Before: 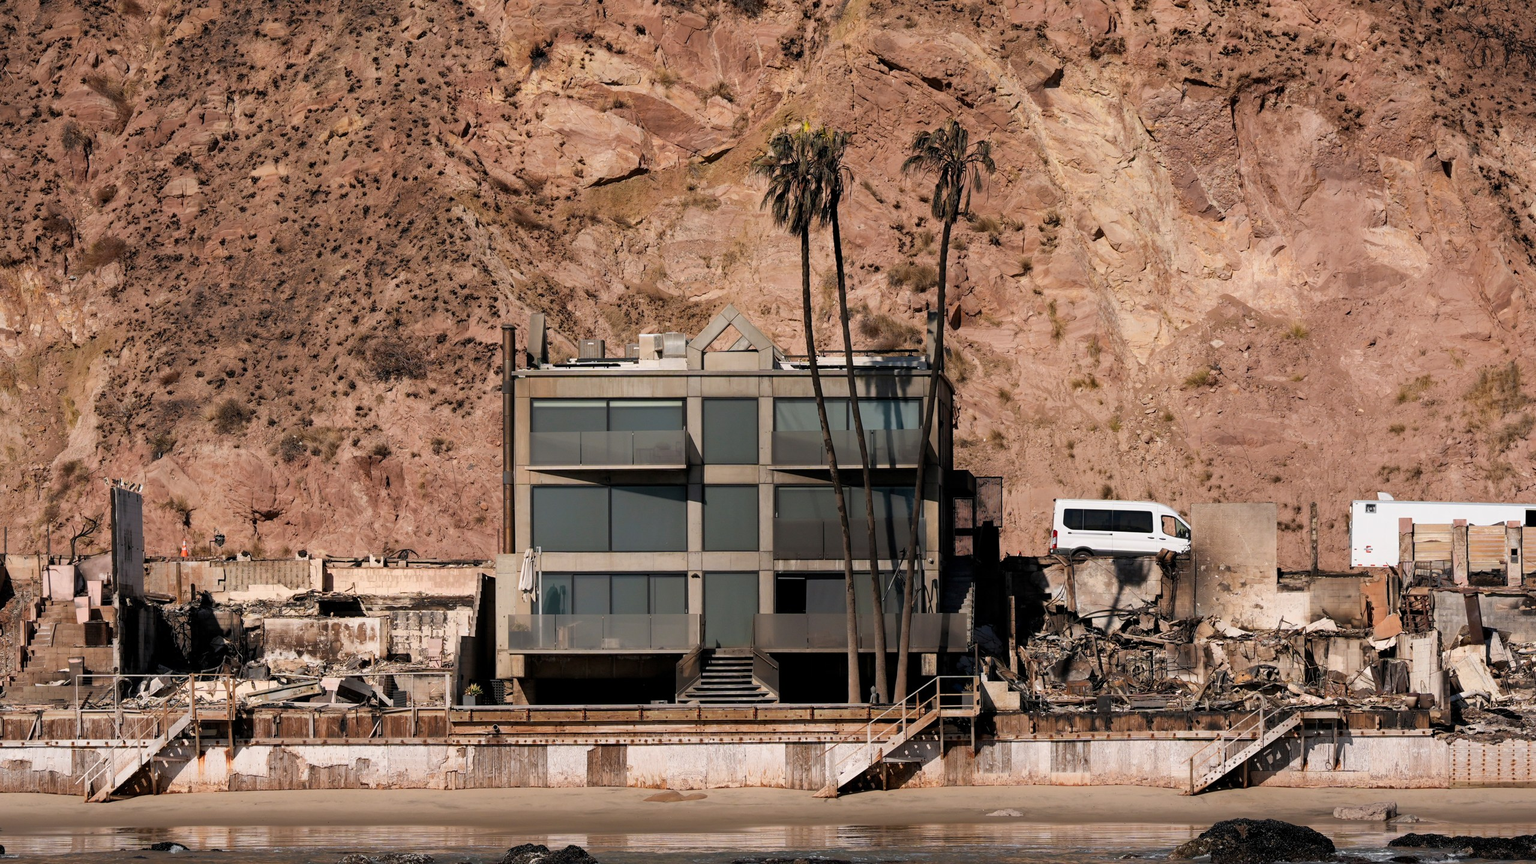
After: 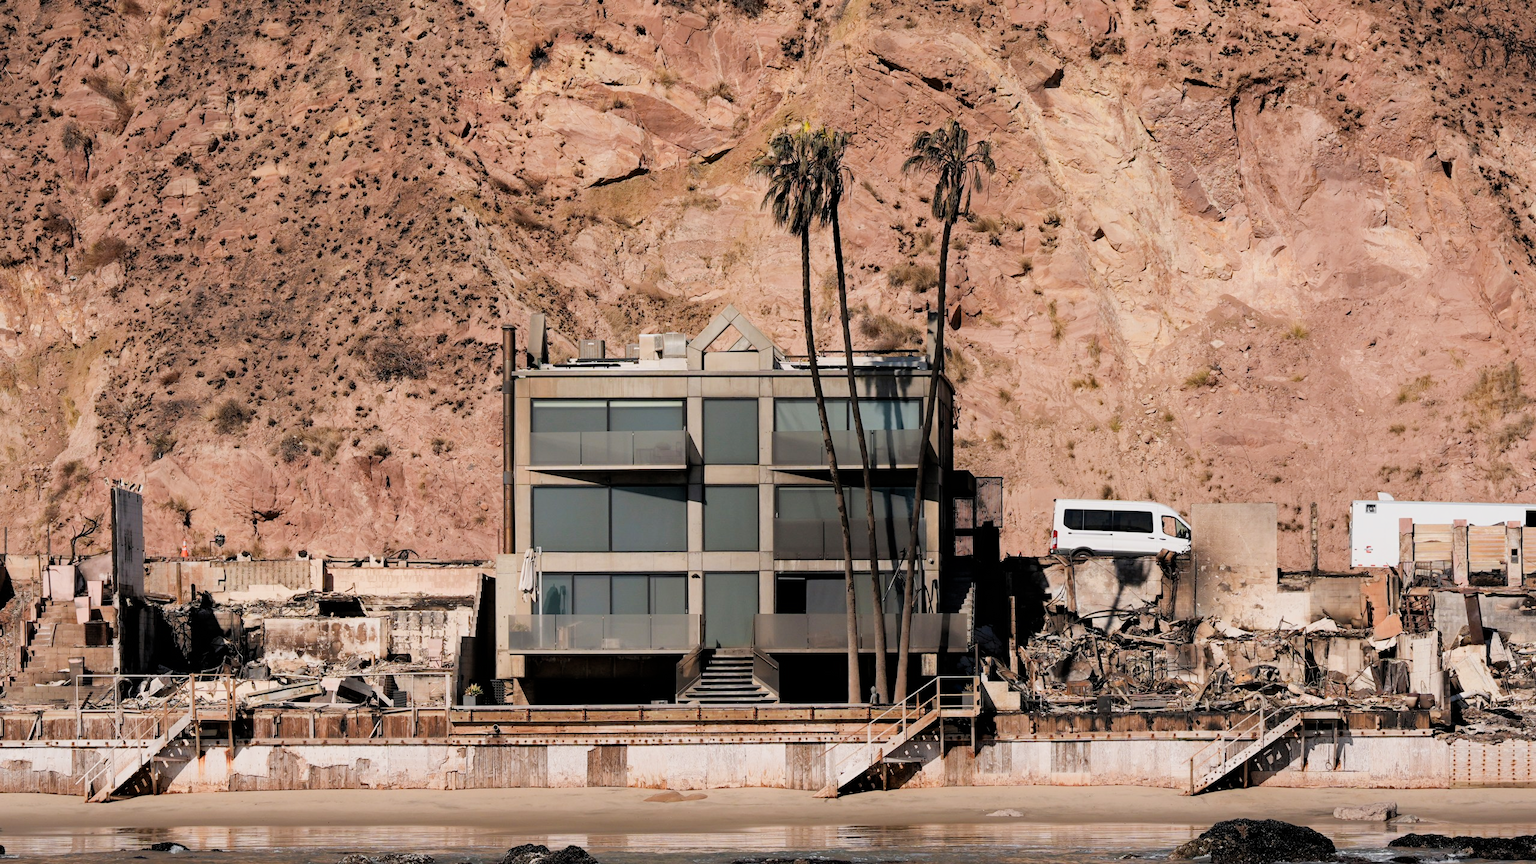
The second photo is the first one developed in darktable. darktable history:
filmic rgb: hardness 4.17
exposure: exposure 0.574 EV, compensate highlight preservation false
